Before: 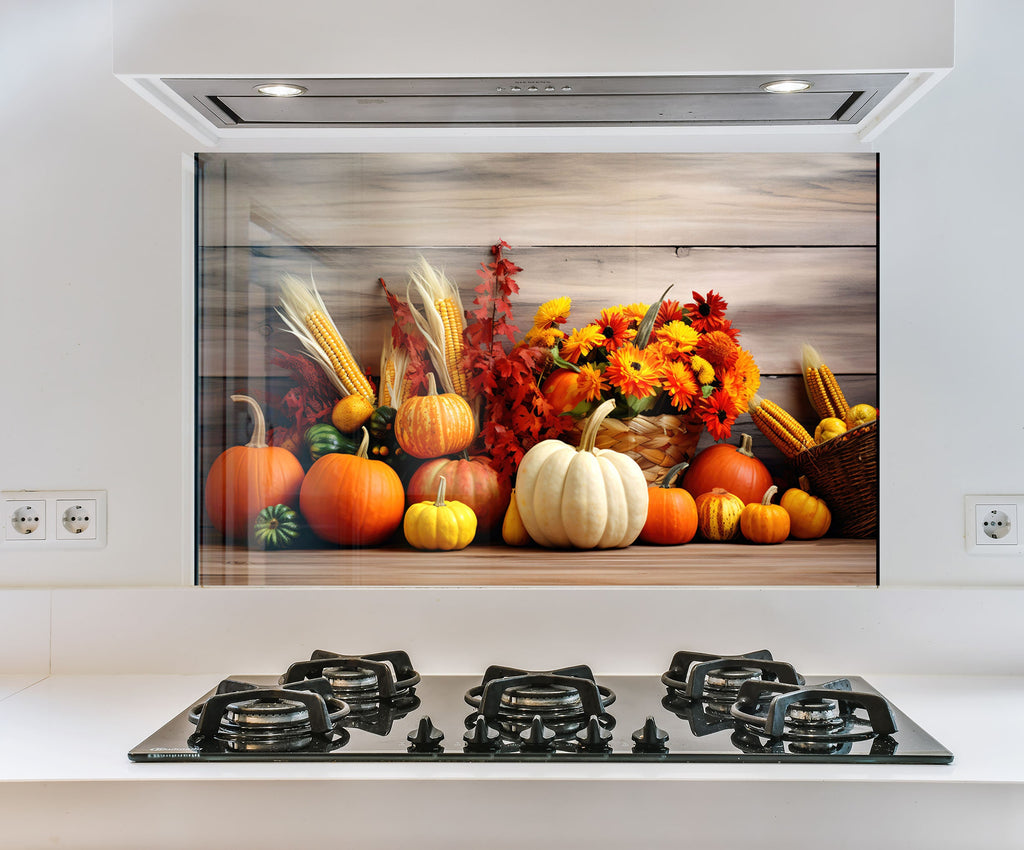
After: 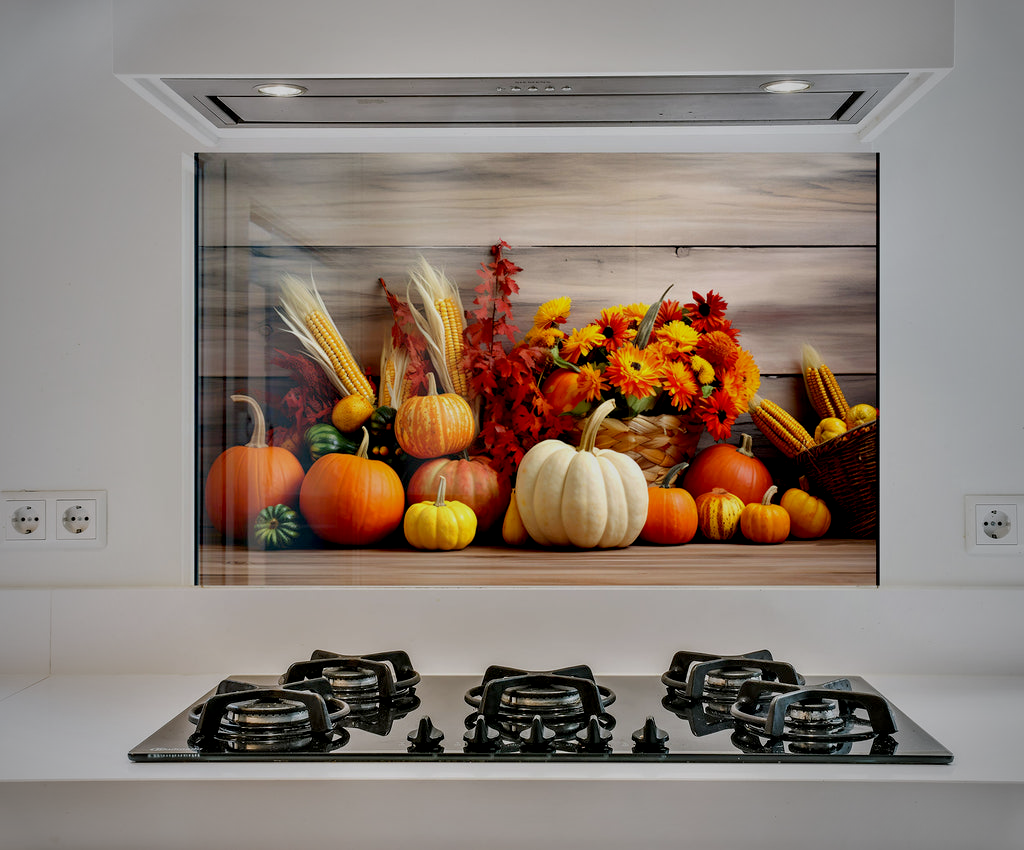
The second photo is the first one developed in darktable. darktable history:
vignetting: fall-off start 72.87%
exposure: black level correction 0.011, exposure -0.484 EV, compensate highlight preservation false
